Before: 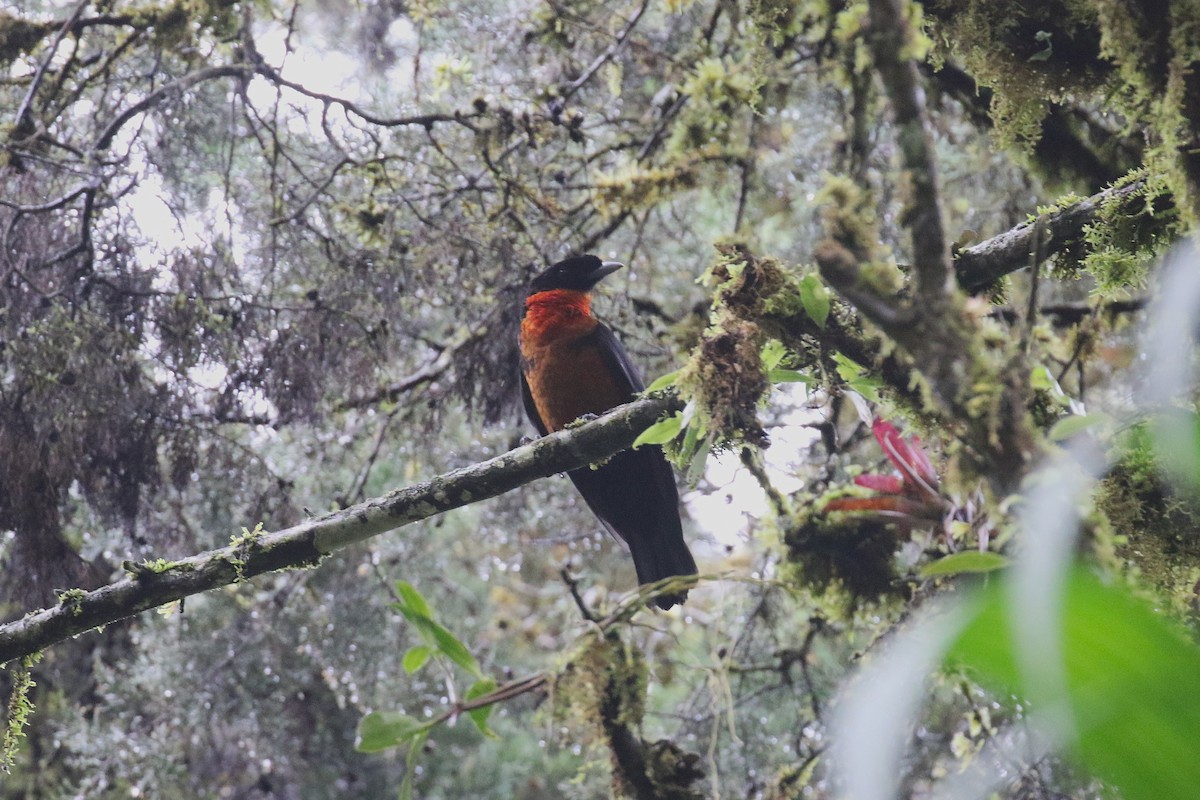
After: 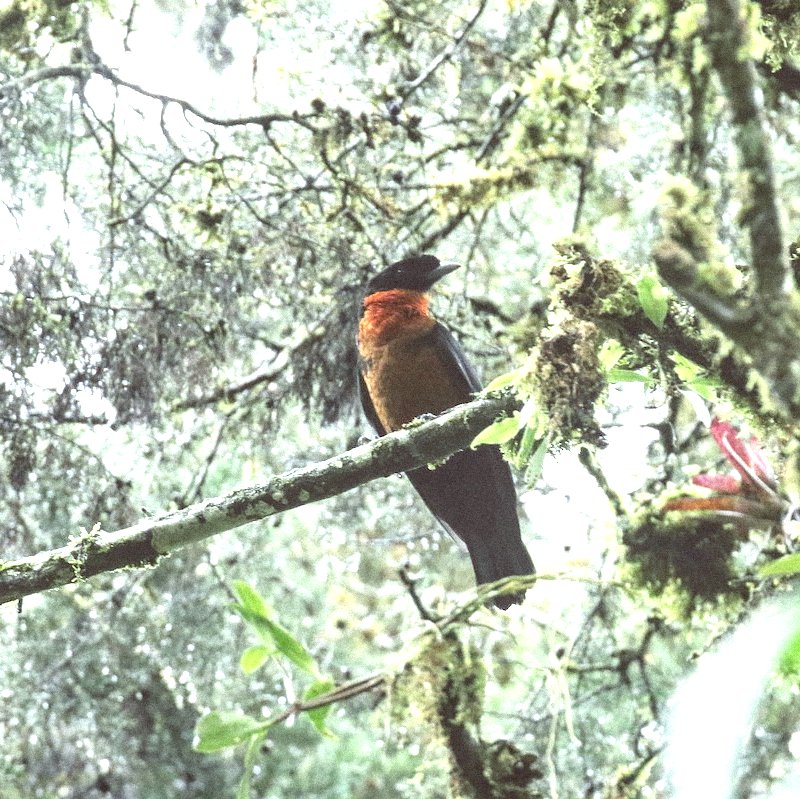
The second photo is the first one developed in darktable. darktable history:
grain: mid-tones bias 0%
local contrast: on, module defaults
crop and rotate: left 13.537%, right 19.796%
exposure: black level correction 0, exposure 1.45 EV, compensate exposure bias true, compensate highlight preservation false
color balance: lift [1, 1.015, 0.987, 0.985], gamma [1, 0.959, 1.042, 0.958], gain [0.927, 0.938, 1.072, 0.928], contrast 1.5%
contrast brightness saturation: contrast 0.06, brightness -0.01, saturation -0.23
